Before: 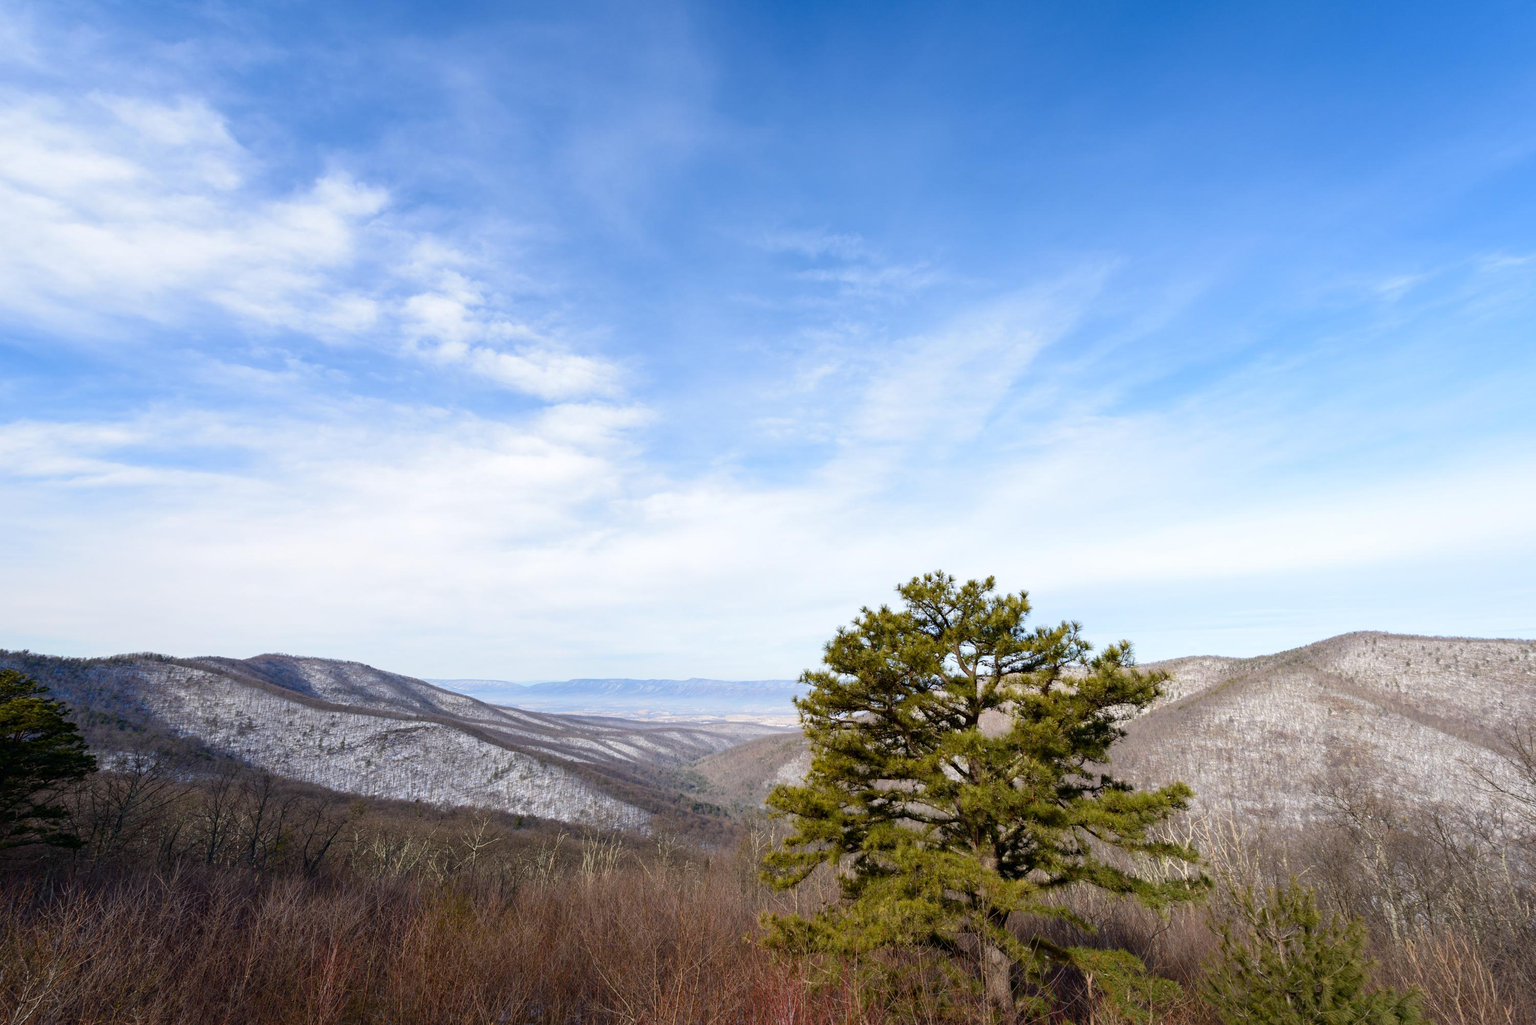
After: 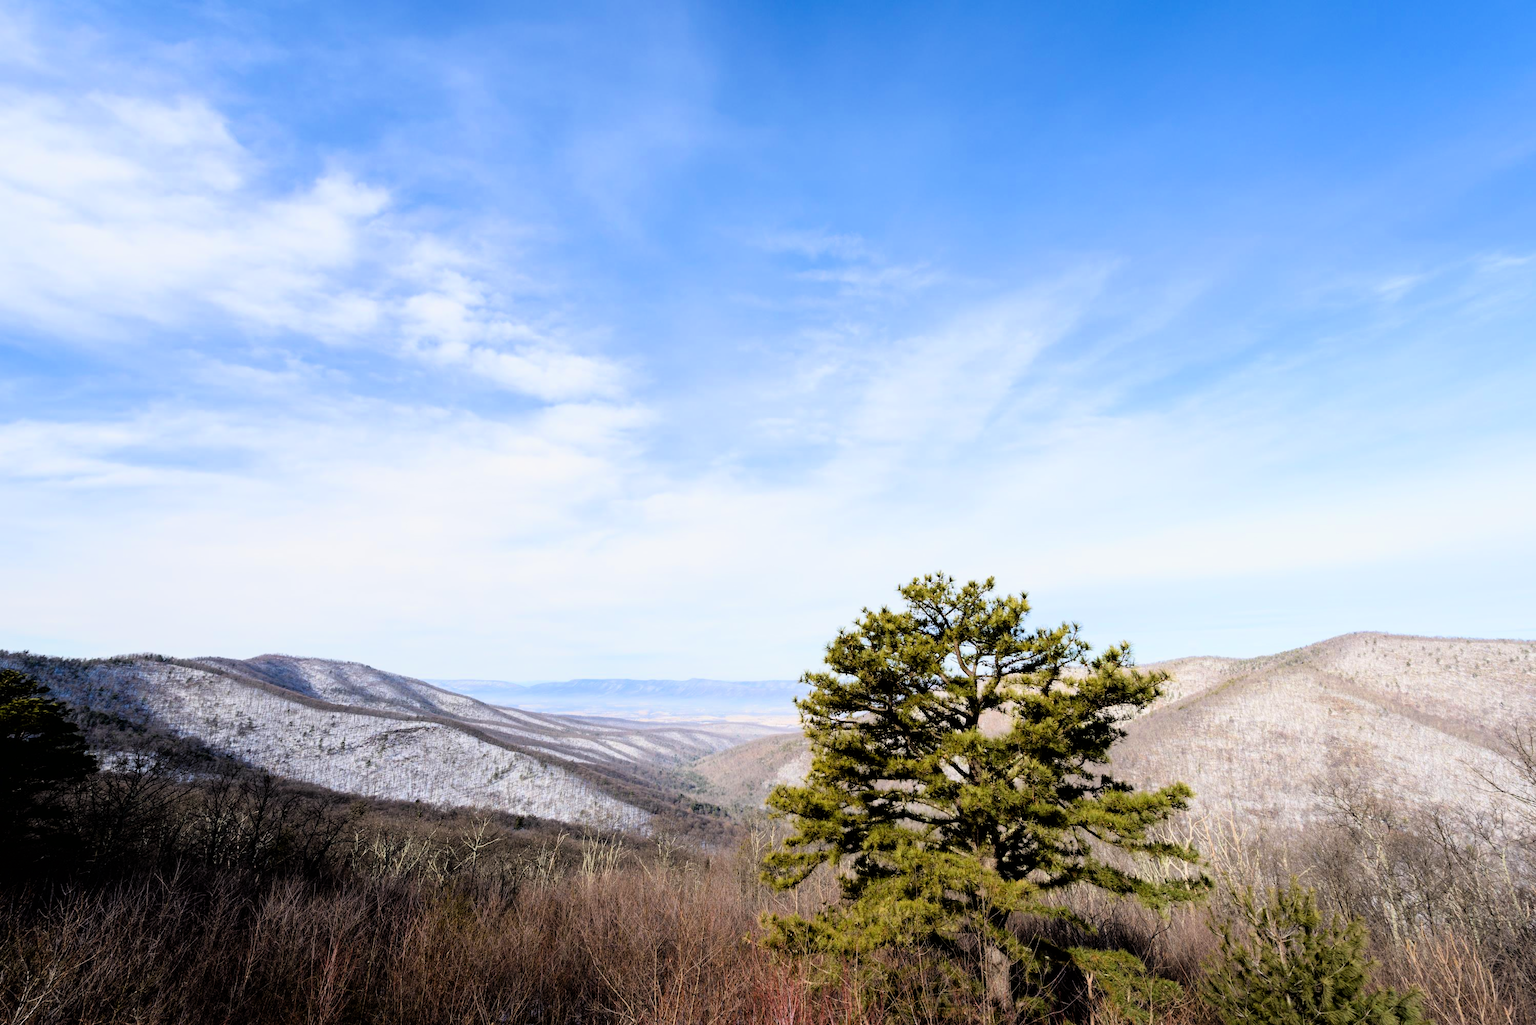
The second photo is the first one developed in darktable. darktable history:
filmic rgb: black relative exposure -5.11 EV, white relative exposure 3.97 EV, hardness 2.88, contrast 1.296, color science v6 (2022), iterations of high-quality reconstruction 0
tone equalizer: -8 EV -0.787 EV, -7 EV -0.675 EV, -6 EV -0.628 EV, -5 EV -0.377 EV, -3 EV 0.368 EV, -2 EV 0.6 EV, -1 EV 0.686 EV, +0 EV 0.752 EV, smoothing 1
